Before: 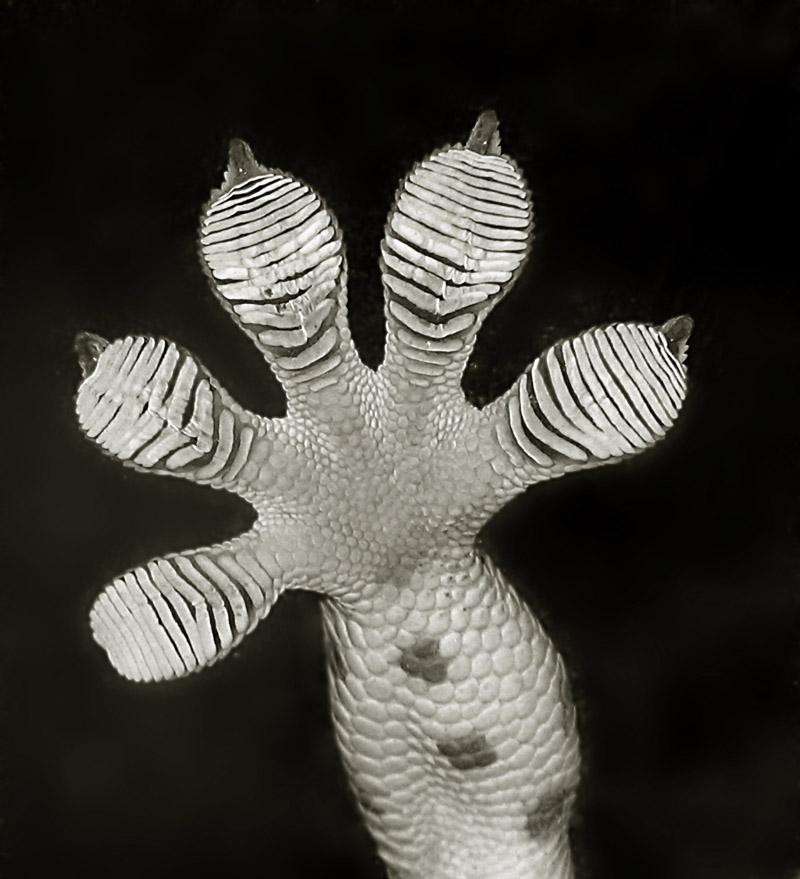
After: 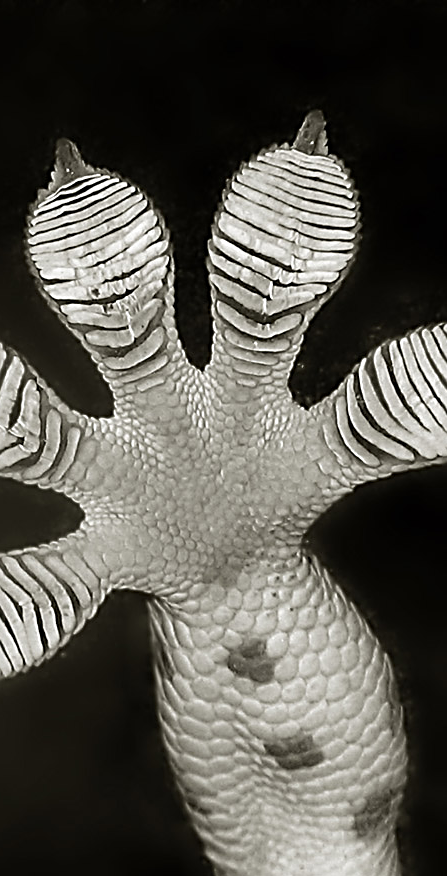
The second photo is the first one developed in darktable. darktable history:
crop: left 21.674%, right 22.086%
sharpen: on, module defaults
